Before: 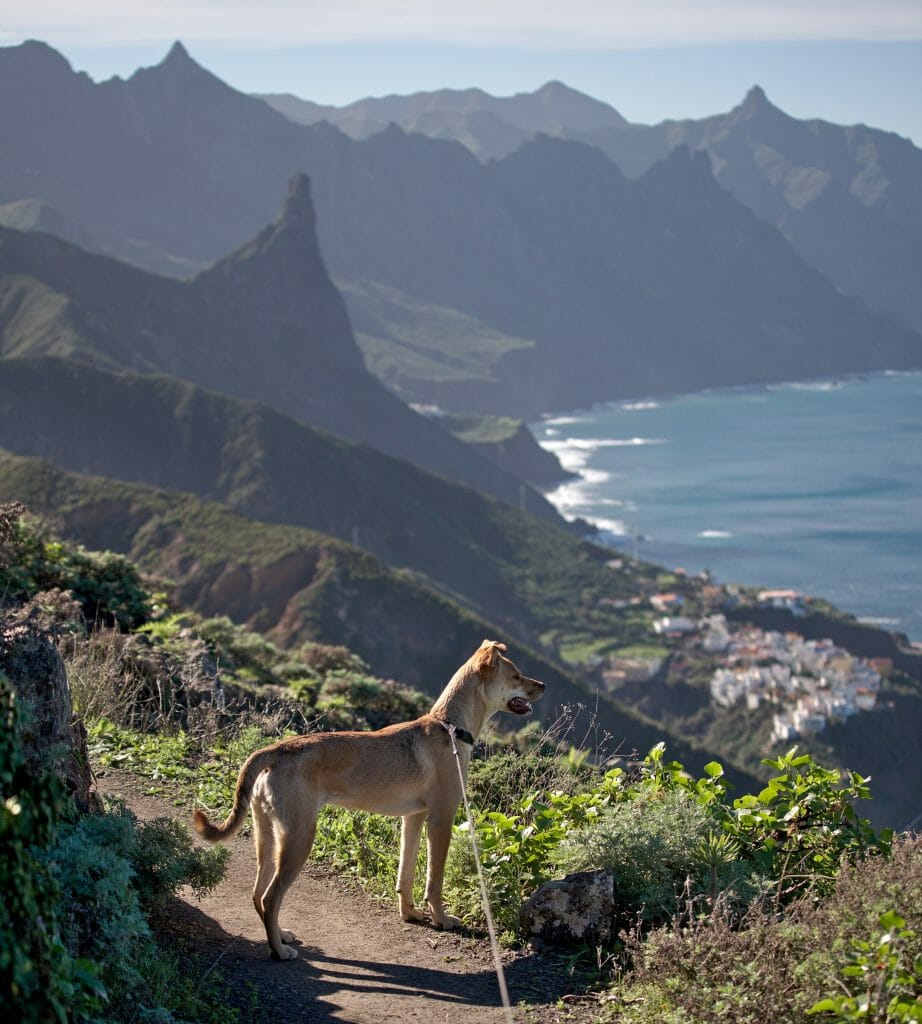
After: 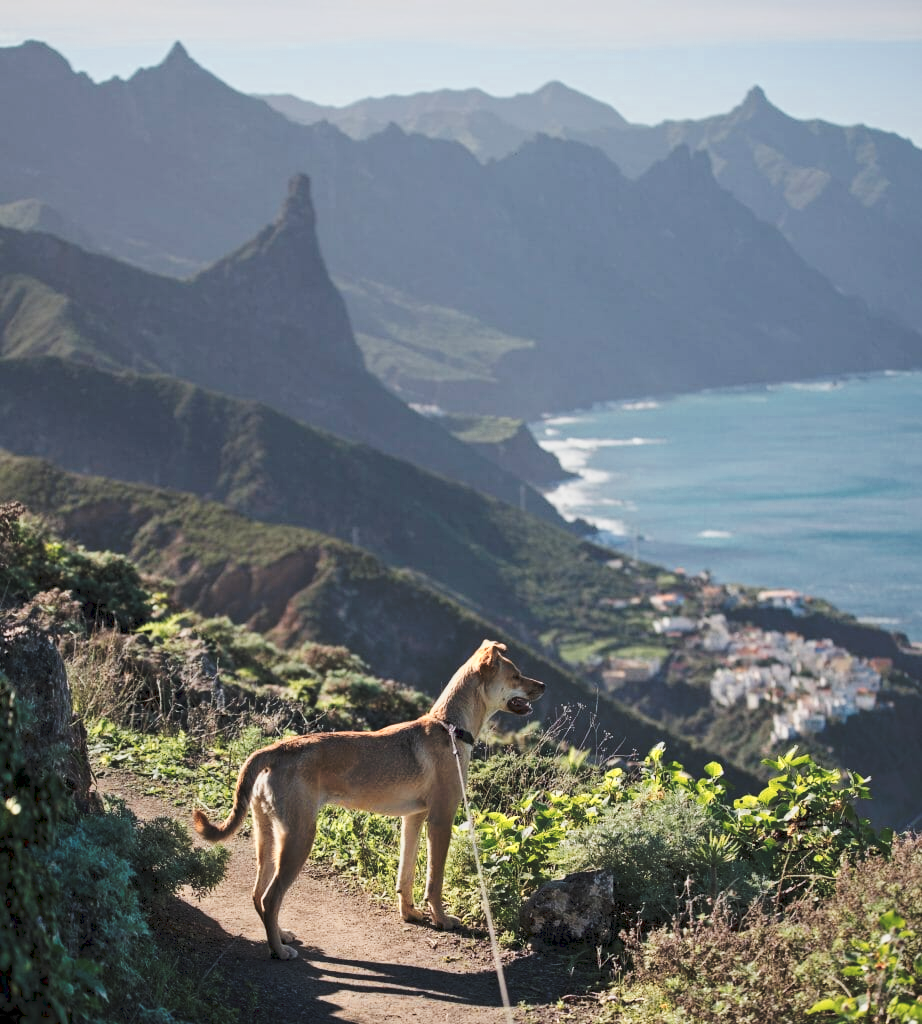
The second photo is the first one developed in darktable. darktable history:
filmic rgb: black relative exposure -15 EV, white relative exposure 3 EV, target black luminance 0%, hardness 9.28, latitude 98.75%, contrast 0.913, shadows ↔ highlights balance 0.421%
tone curve: curves: ch0 [(0, 0) (0.003, 0.077) (0.011, 0.089) (0.025, 0.105) (0.044, 0.122) (0.069, 0.134) (0.1, 0.151) (0.136, 0.171) (0.177, 0.198) (0.224, 0.23) (0.277, 0.273) (0.335, 0.343) (0.399, 0.422) (0.468, 0.508) (0.543, 0.601) (0.623, 0.695) (0.709, 0.782) (0.801, 0.866) (0.898, 0.934) (1, 1)], preserve colors none
color zones: curves: ch0 [(0.018, 0.548) (0.197, 0.654) (0.425, 0.447) (0.605, 0.658) (0.732, 0.579)]; ch1 [(0.105, 0.531) (0.224, 0.531) (0.386, 0.39) (0.618, 0.456) (0.732, 0.456) (0.956, 0.421)]; ch2 [(0.039, 0.583) (0.215, 0.465) (0.399, 0.544) (0.465, 0.548) (0.614, 0.447) (0.724, 0.43) (0.882, 0.623) (0.956, 0.632)]
